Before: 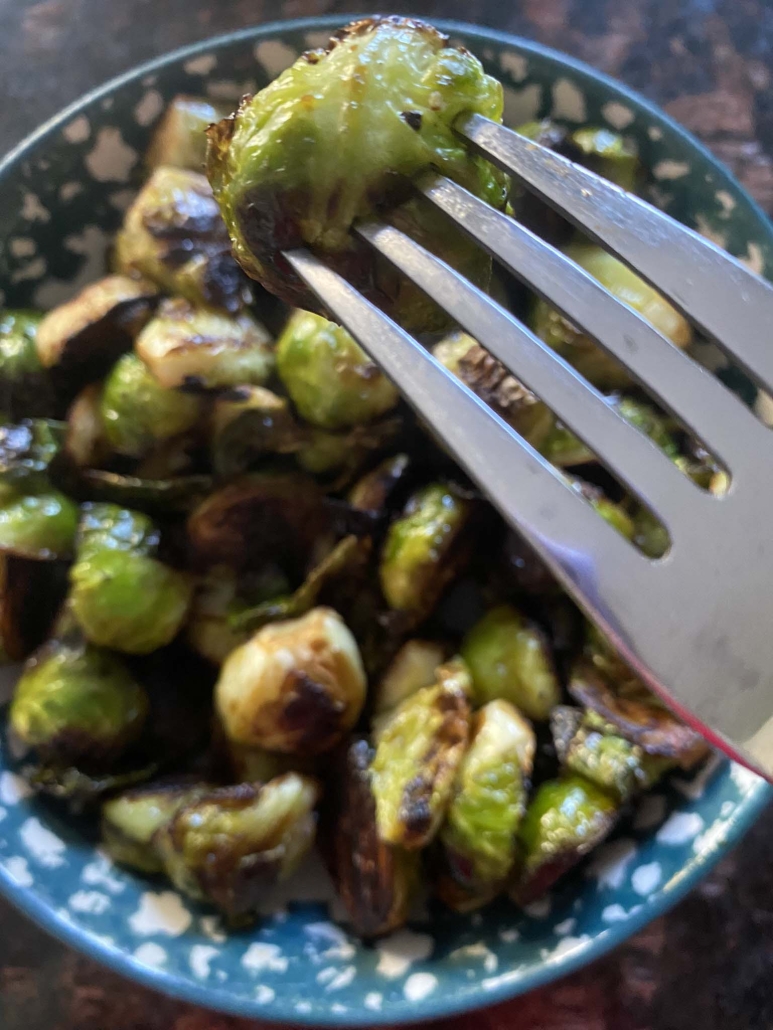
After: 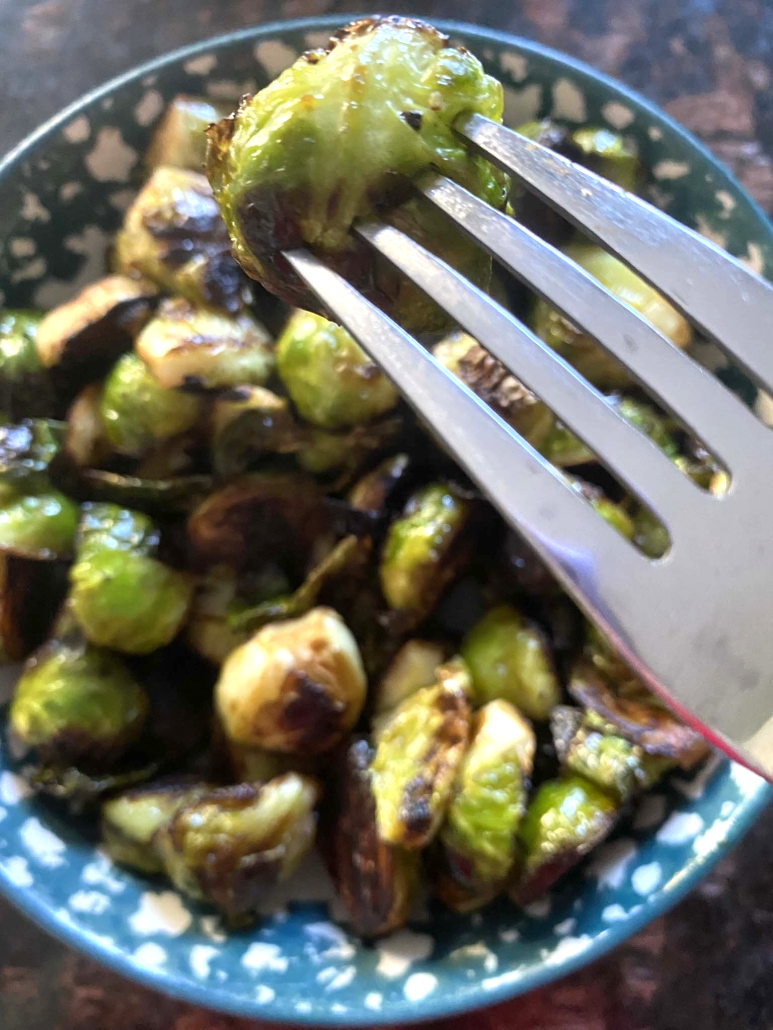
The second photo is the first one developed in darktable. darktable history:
tone equalizer: on, module defaults
exposure: exposure 0.556 EV, compensate highlight preservation false
